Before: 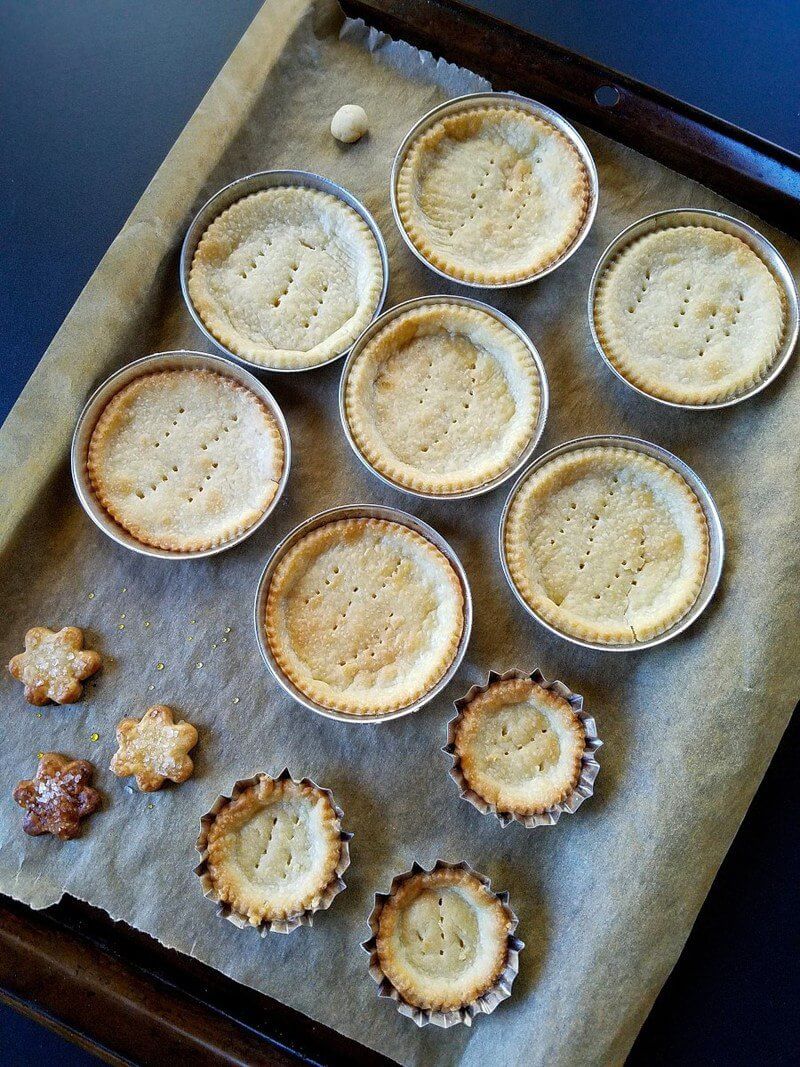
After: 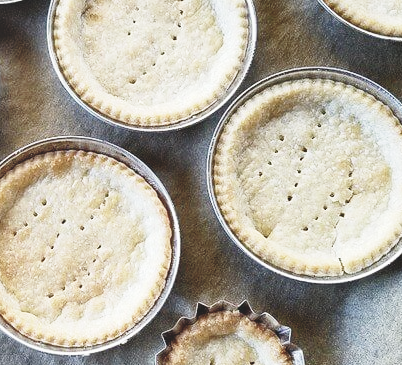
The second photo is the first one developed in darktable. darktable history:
contrast brightness saturation: contrast 0.1, saturation -0.362
base curve: curves: ch0 [(0, 0) (0.028, 0.03) (0.121, 0.232) (0.46, 0.748) (0.859, 0.968) (1, 1)], preserve colors none
exposure: black level correction -0.025, exposure -0.12 EV, compensate highlight preservation false
crop: left 36.536%, top 34.536%, right 13.128%, bottom 31.176%
shadows and highlights: shadows 52.67, soften with gaussian
